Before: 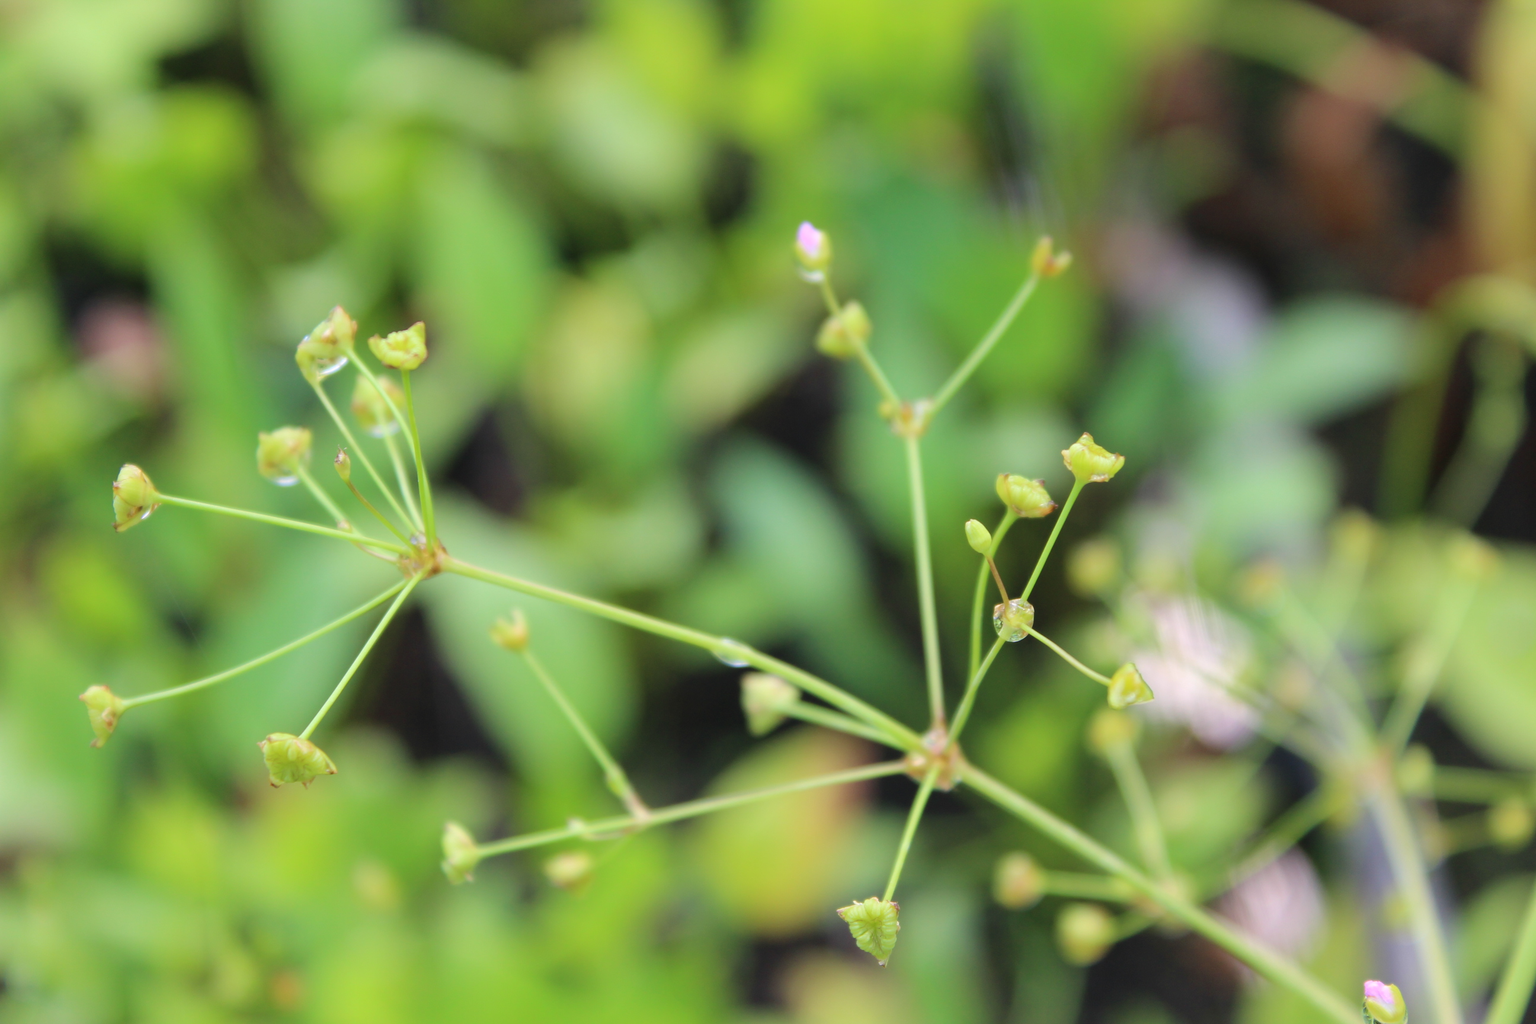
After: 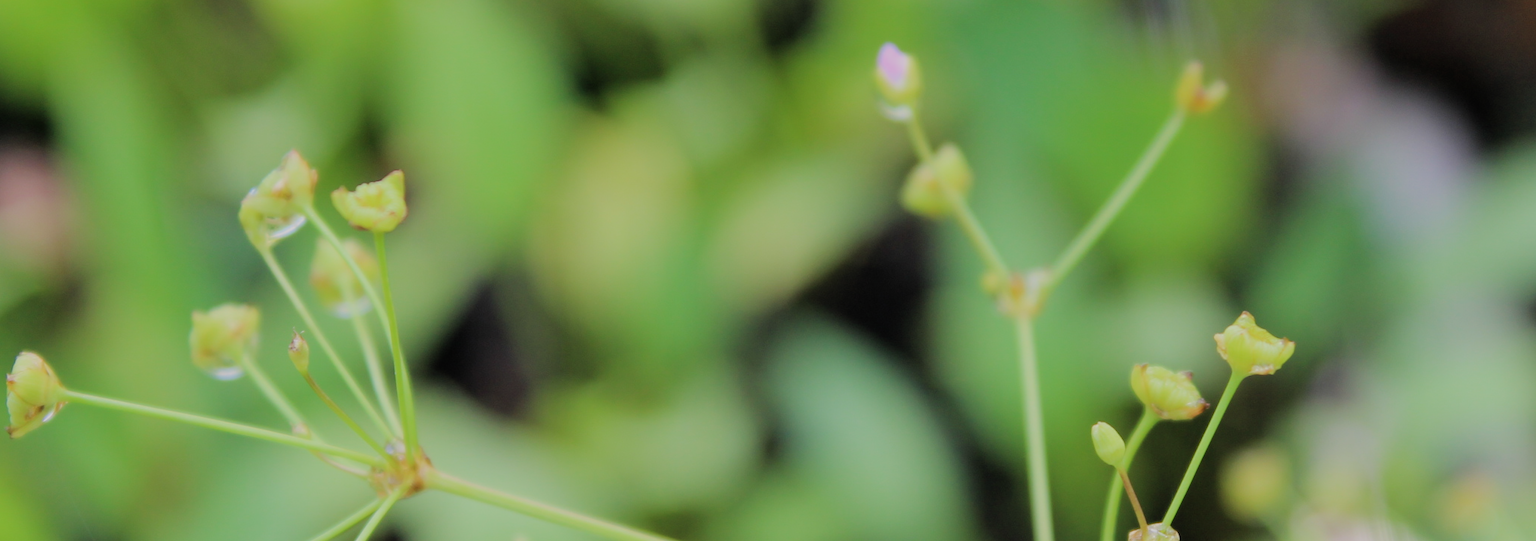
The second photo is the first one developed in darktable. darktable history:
crop: left 7.036%, top 18.398%, right 14.379%, bottom 40.043%
filmic rgb: black relative exposure -6.98 EV, white relative exposure 5.63 EV, hardness 2.86
